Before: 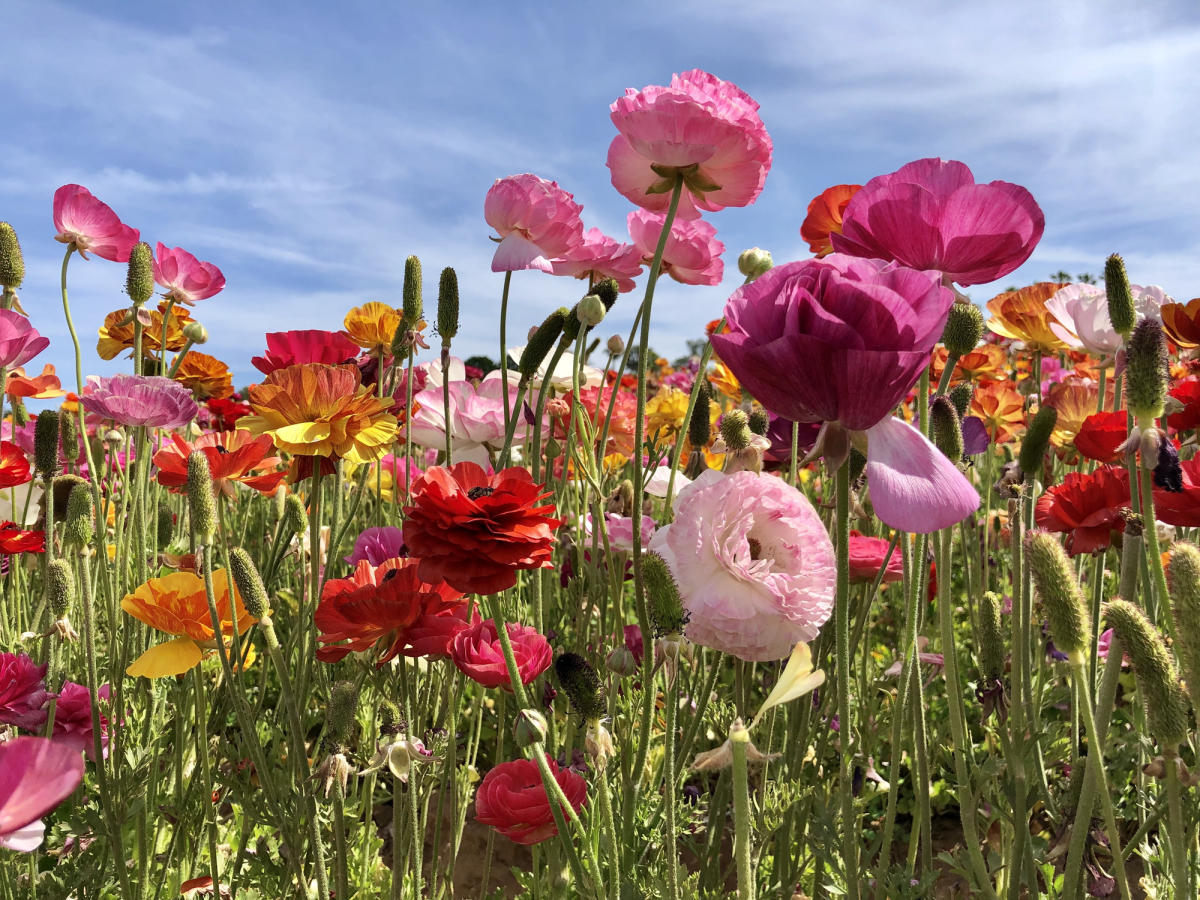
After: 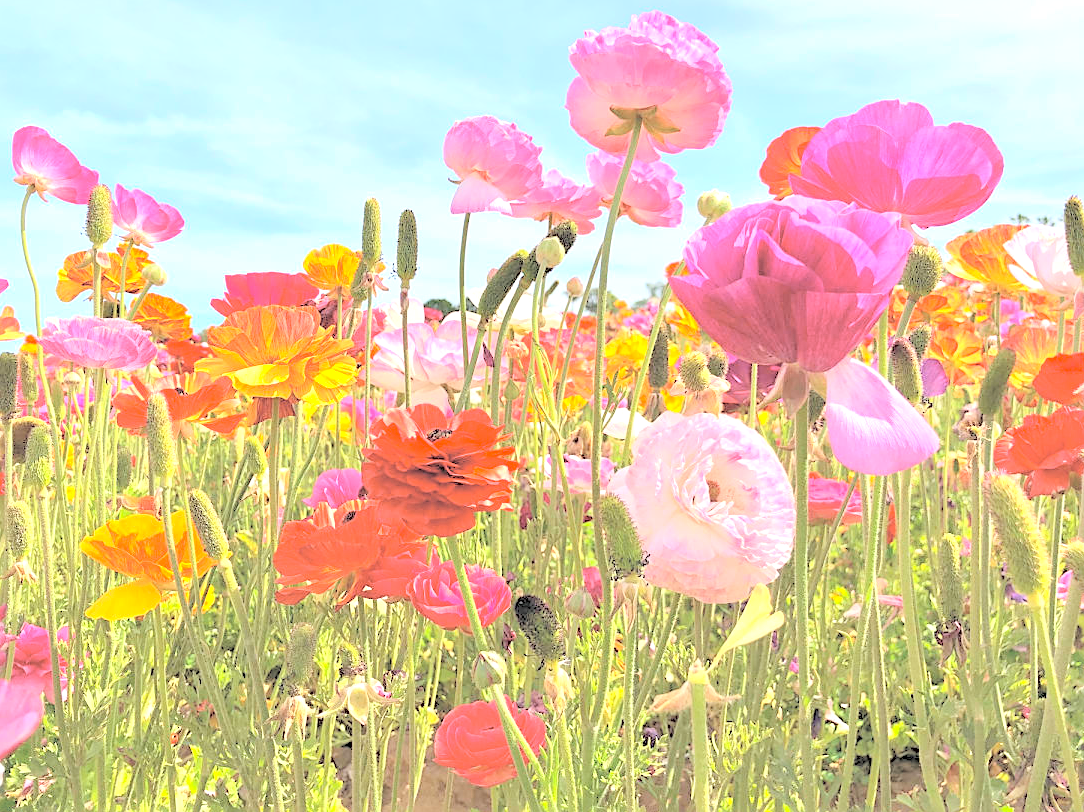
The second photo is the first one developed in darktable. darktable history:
contrast brightness saturation: brightness 0.984
crop: left 3.428%, top 6.479%, right 6.182%, bottom 3.24%
sharpen: on, module defaults
exposure: black level correction 0, exposure 0.948 EV, compensate highlight preservation false
